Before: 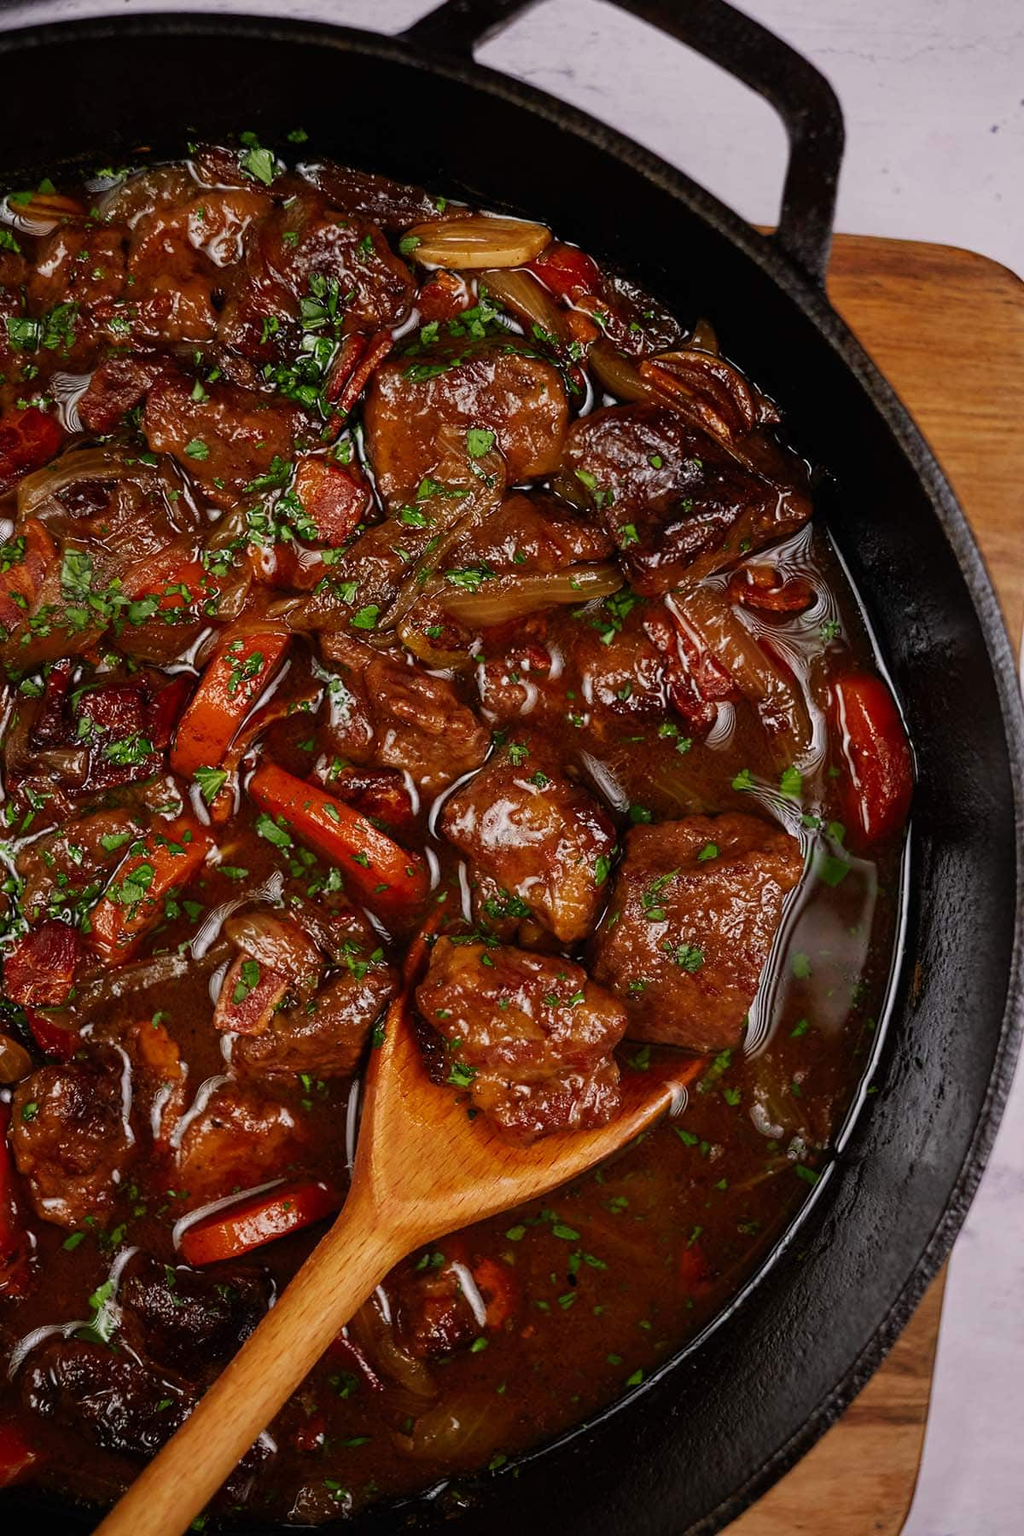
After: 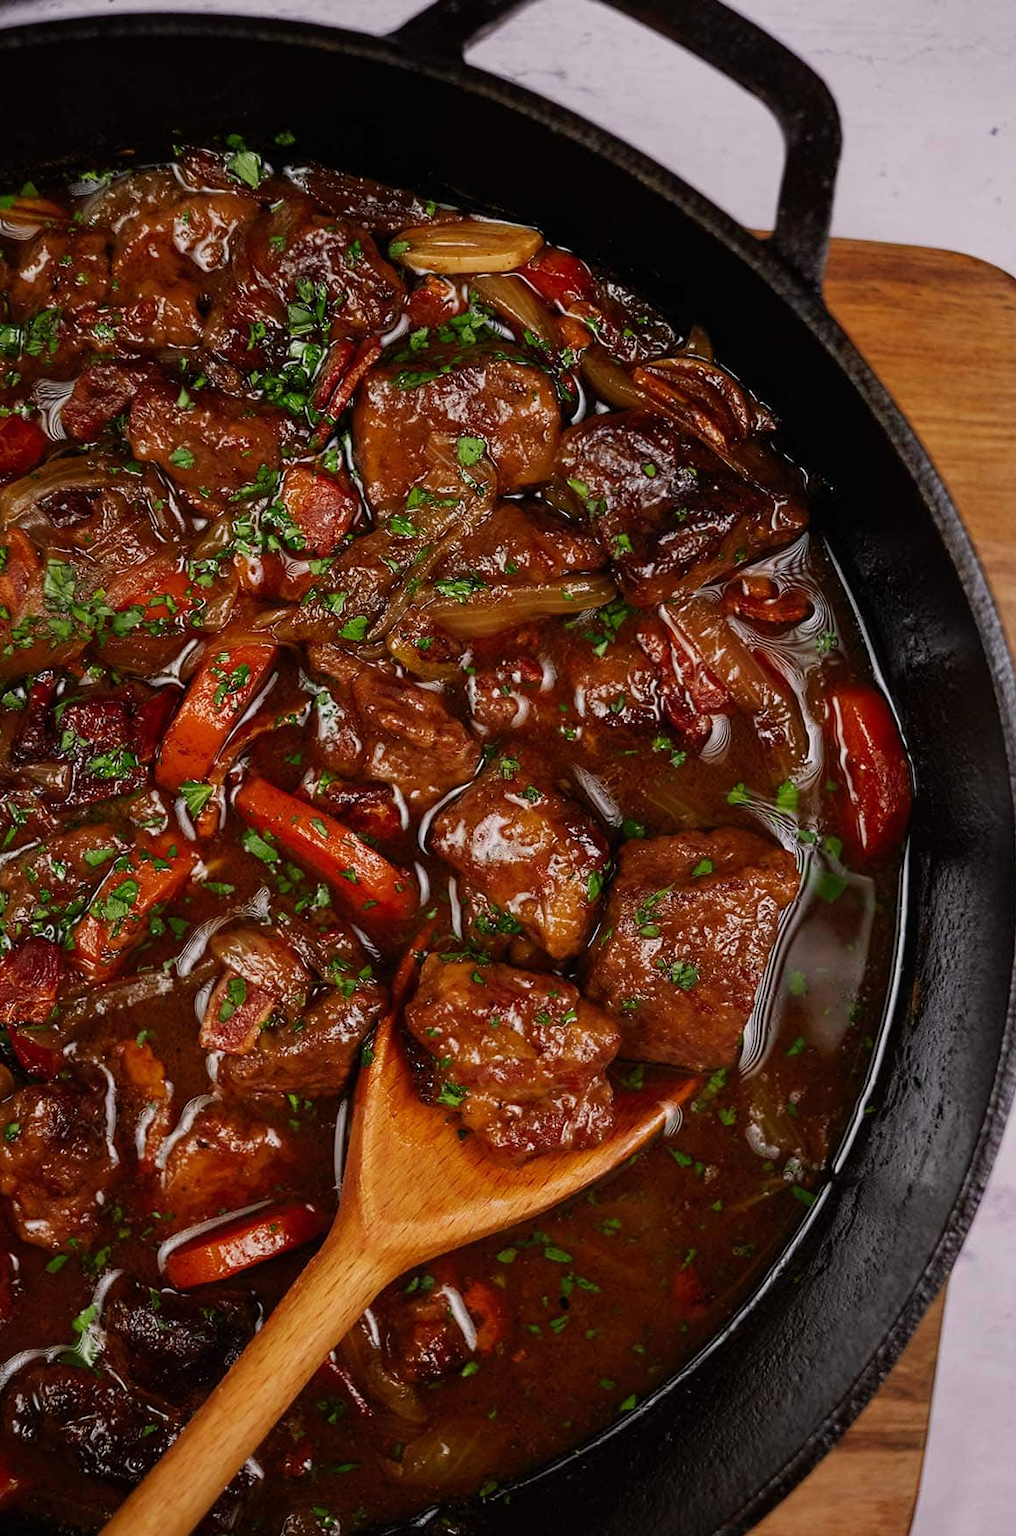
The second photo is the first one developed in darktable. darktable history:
crop and rotate: left 1.79%, right 0.637%, bottom 1.748%
